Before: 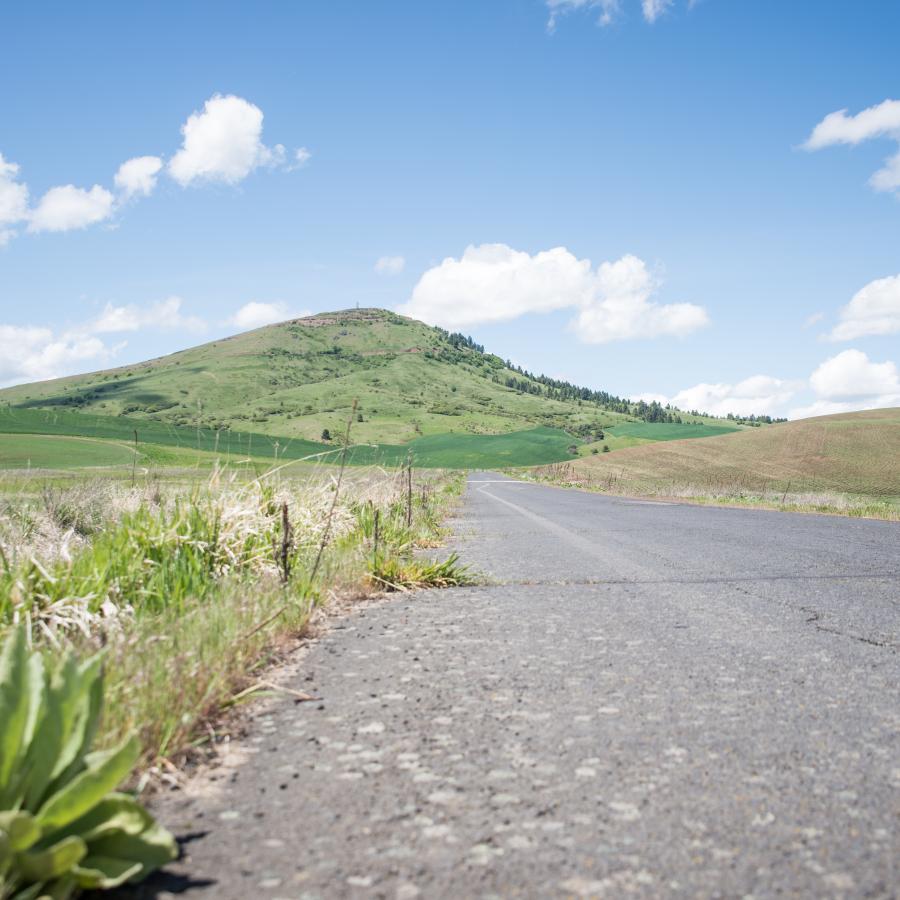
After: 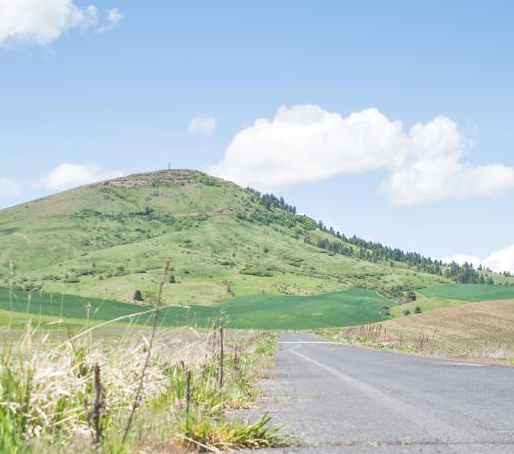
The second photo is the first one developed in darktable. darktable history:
tone equalizer: -7 EV 0.15 EV, -6 EV 0.6 EV, -5 EV 1.15 EV, -4 EV 1.33 EV, -3 EV 1.15 EV, -2 EV 0.6 EV, -1 EV 0.15 EV, mask exposure compensation -0.5 EV
crop: left 20.932%, top 15.471%, right 21.848%, bottom 34.081%
